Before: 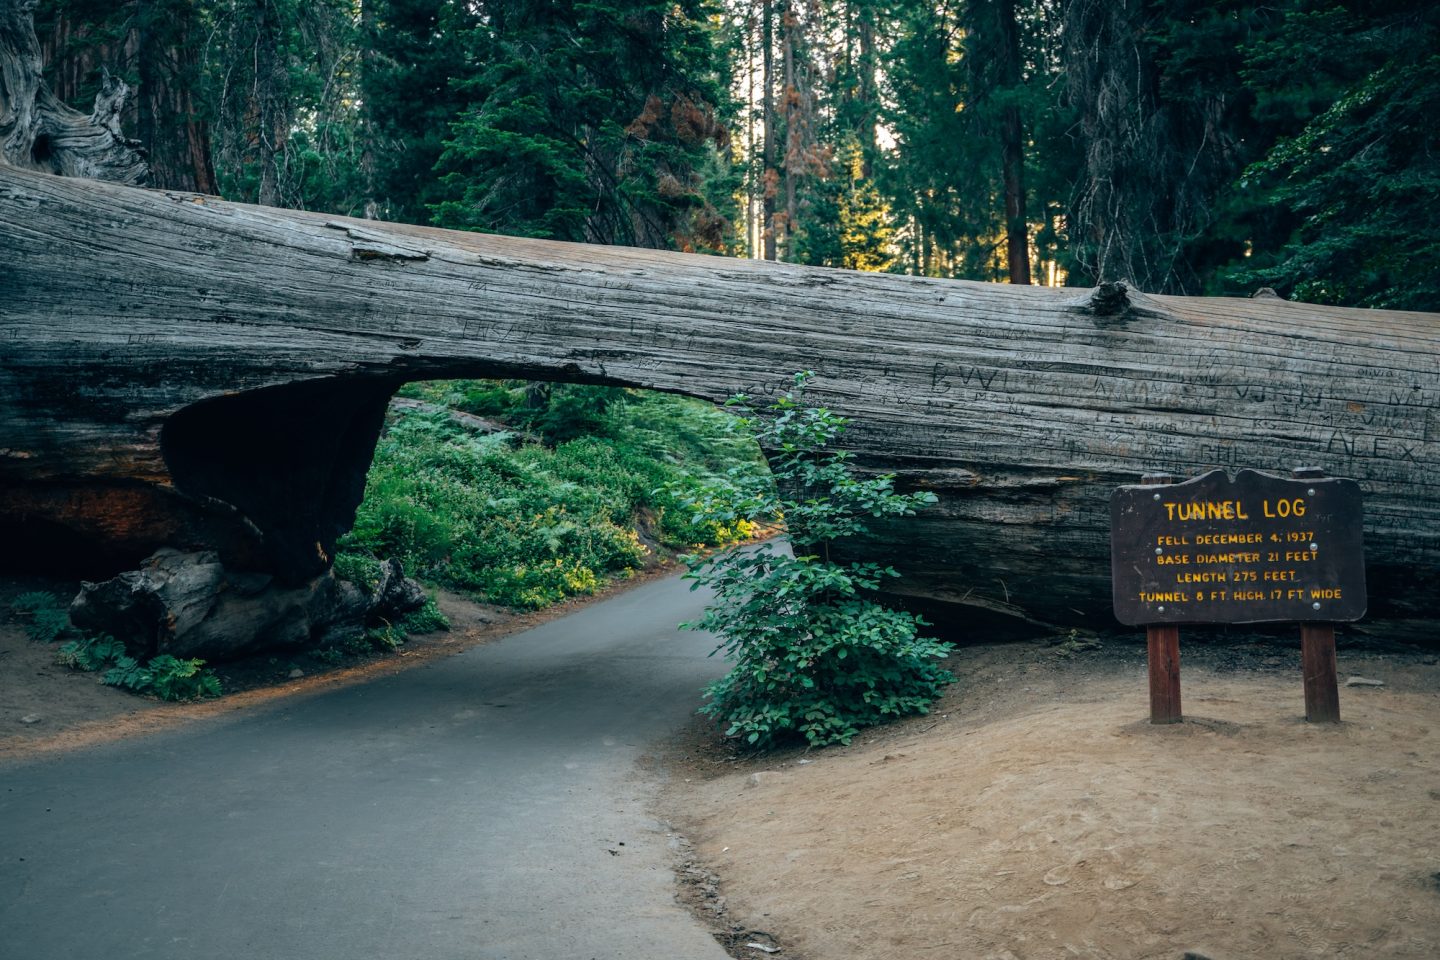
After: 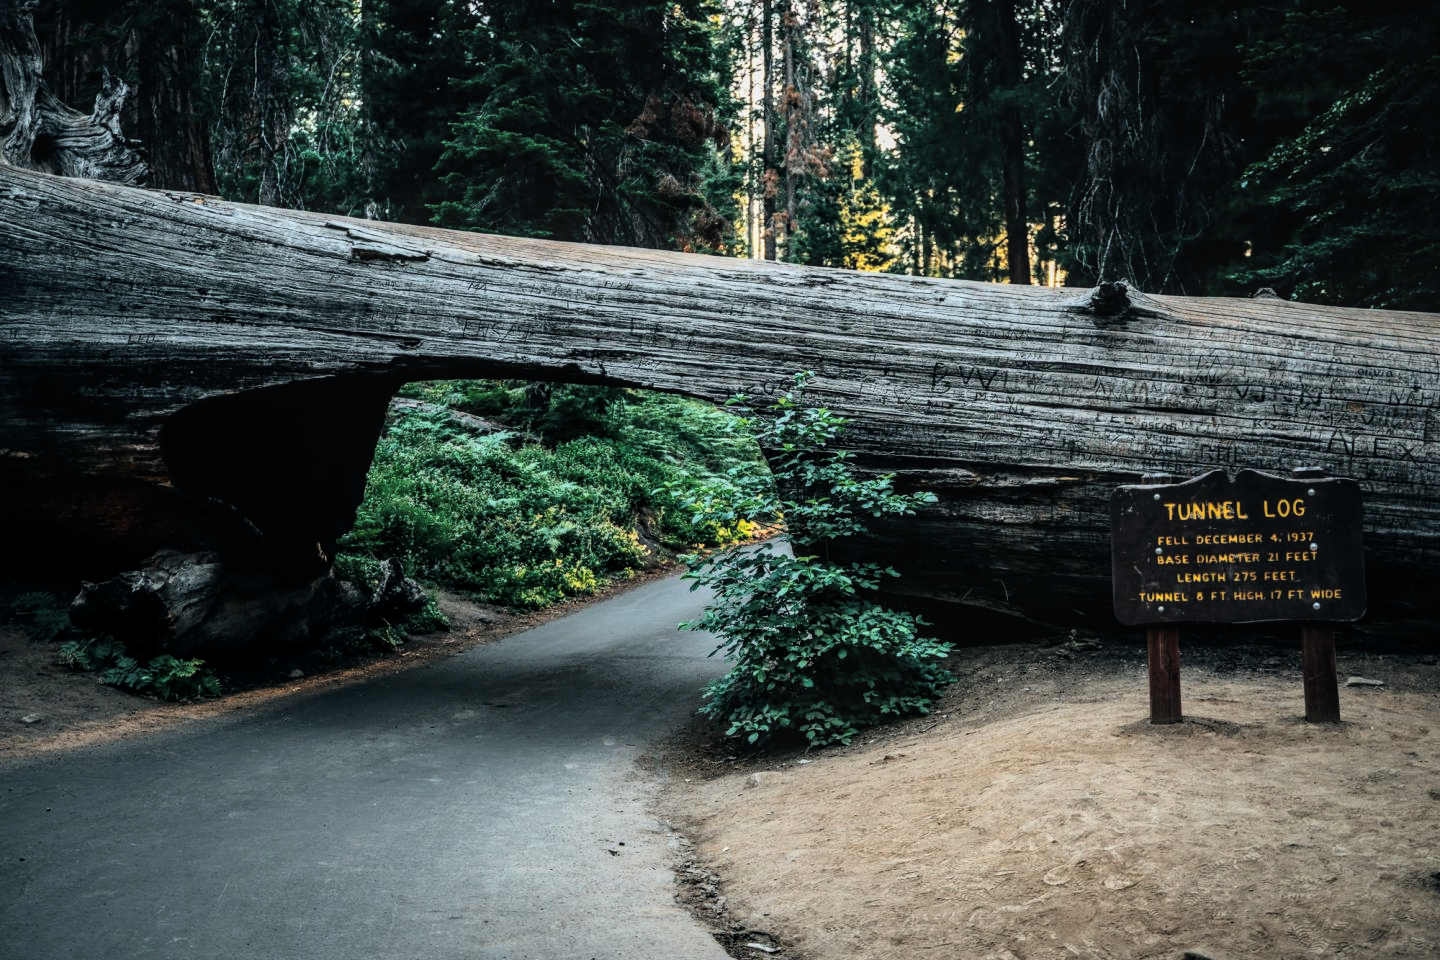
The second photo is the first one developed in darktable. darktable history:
exposure: black level correction -0.016, exposure -1.018 EV, compensate highlight preservation false
local contrast: on, module defaults
rgb curve: curves: ch0 [(0, 0) (0.21, 0.15) (0.24, 0.21) (0.5, 0.75) (0.75, 0.96) (0.89, 0.99) (1, 1)]; ch1 [(0, 0.02) (0.21, 0.13) (0.25, 0.2) (0.5, 0.67) (0.75, 0.9) (0.89, 0.97) (1, 1)]; ch2 [(0, 0.02) (0.21, 0.13) (0.25, 0.2) (0.5, 0.67) (0.75, 0.9) (0.89, 0.97) (1, 1)], compensate middle gray true
